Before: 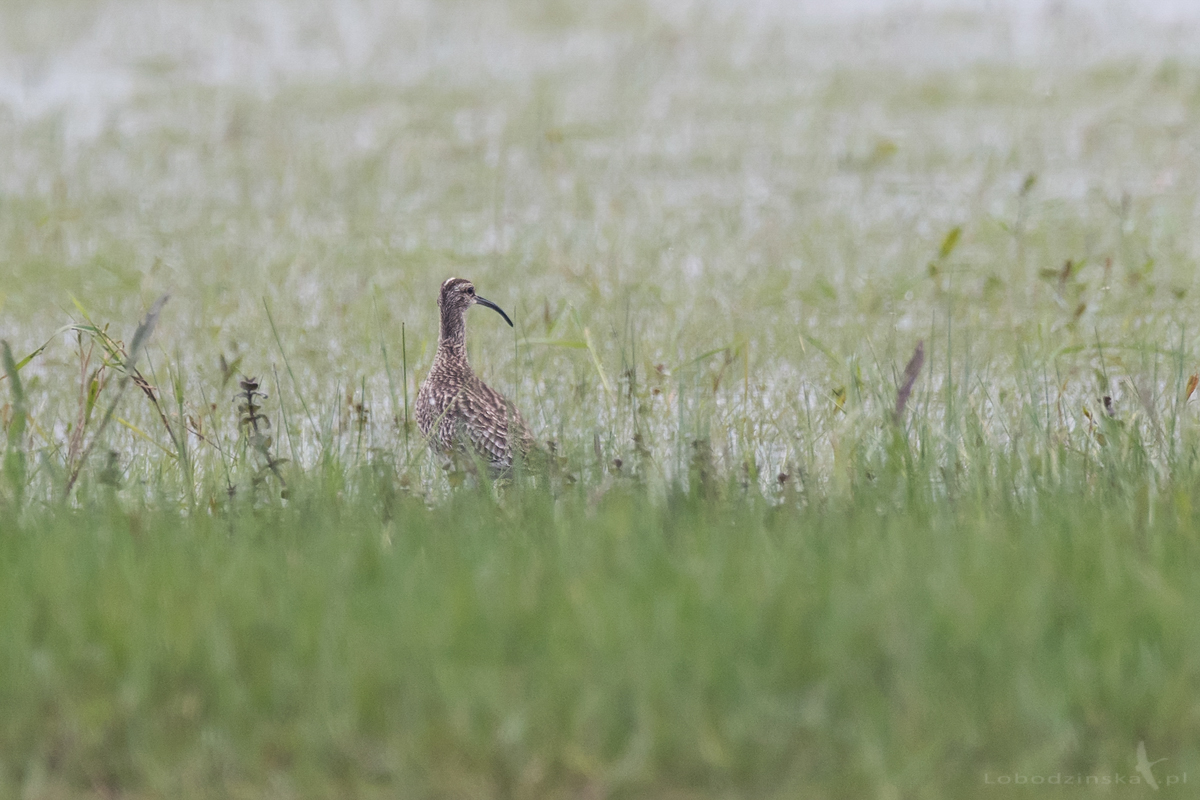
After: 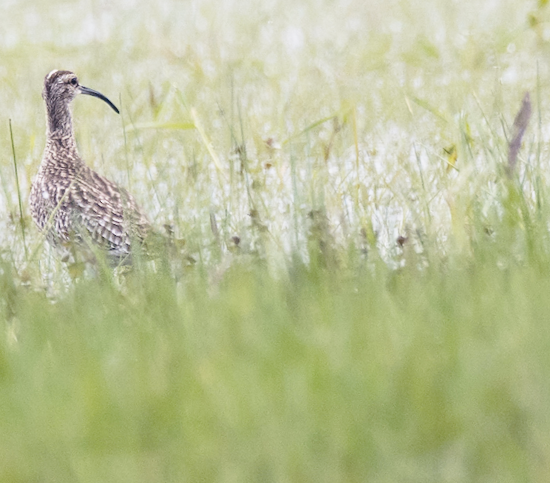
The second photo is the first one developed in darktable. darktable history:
color contrast: green-magenta contrast 0.8, blue-yellow contrast 1.1, unbound 0
crop: left 31.379%, top 24.658%, right 20.326%, bottom 6.628%
base curve: curves: ch0 [(0, 0) (0.028, 0.03) (0.121, 0.232) (0.46, 0.748) (0.859, 0.968) (1, 1)], preserve colors none
rotate and perspective: rotation -5°, crop left 0.05, crop right 0.952, crop top 0.11, crop bottom 0.89
